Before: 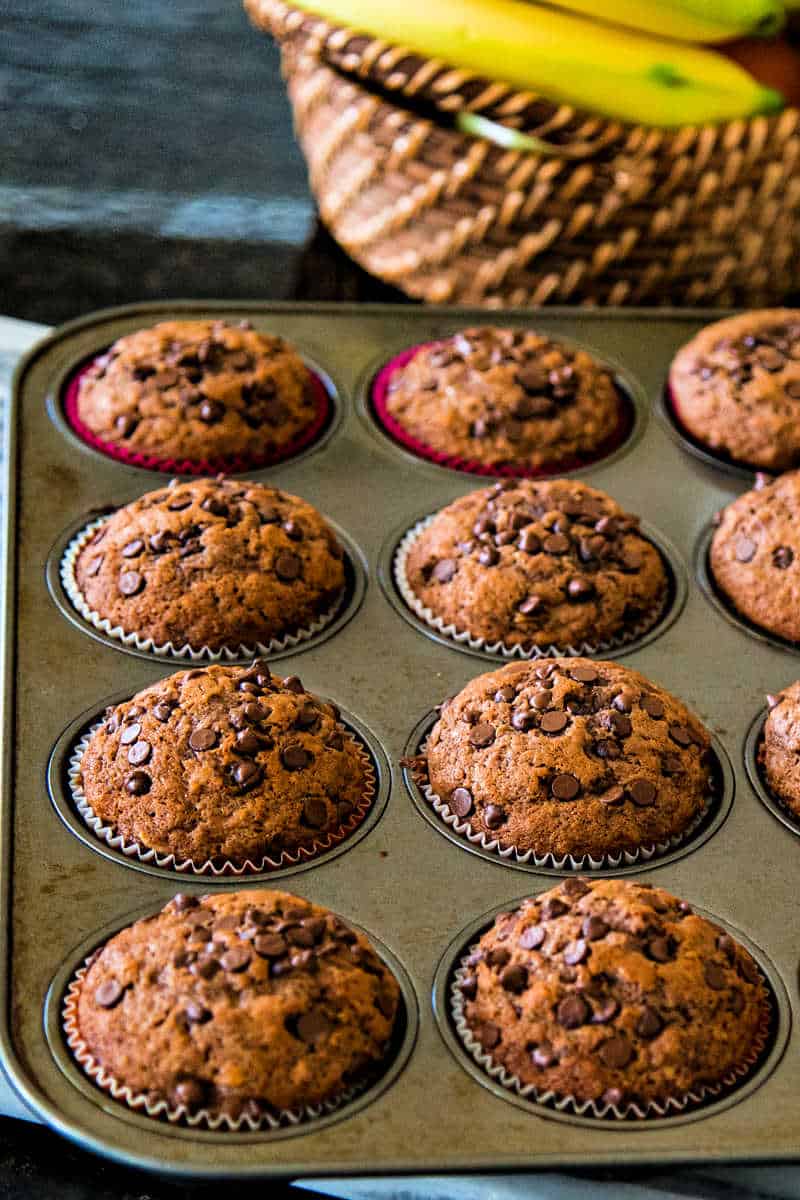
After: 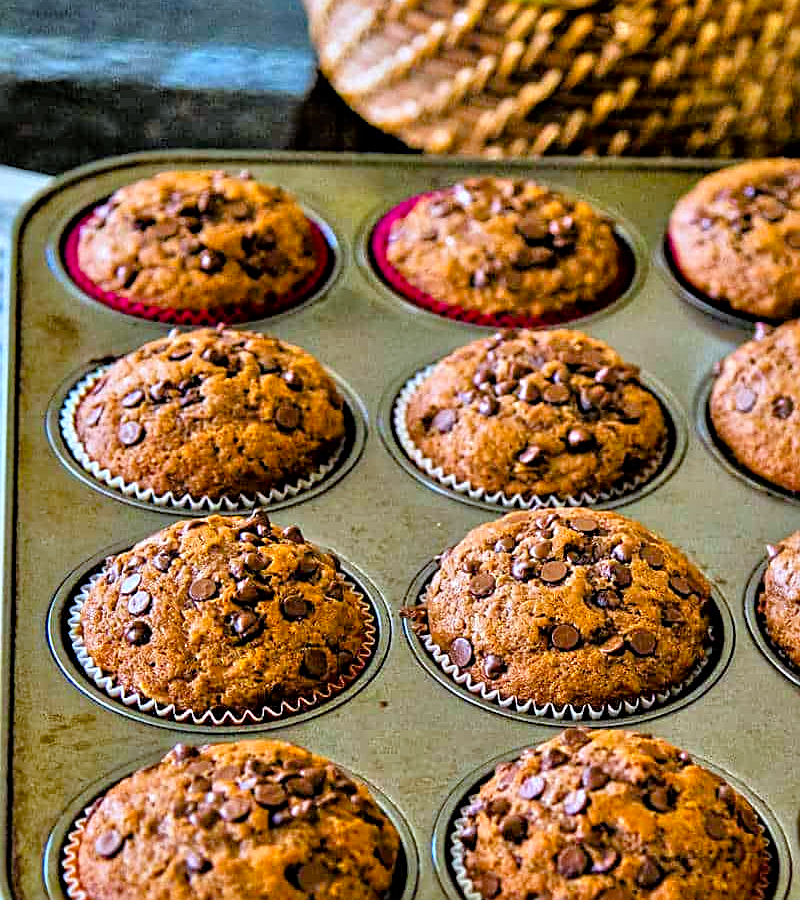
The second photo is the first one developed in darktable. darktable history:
local contrast: mode bilateral grid, contrast 20, coarseness 50, detail 120%, midtone range 0.2
sharpen: on, module defaults
white balance: red 0.924, blue 1.095
tone equalizer: -7 EV 0.15 EV, -6 EV 0.6 EV, -5 EV 1.15 EV, -4 EV 1.33 EV, -3 EV 1.15 EV, -2 EV 0.6 EV, -1 EV 0.15 EV, mask exposure compensation -0.5 EV
color balance rgb: linear chroma grading › shadows -8%, linear chroma grading › global chroma 10%, perceptual saturation grading › global saturation 2%, perceptual saturation grading › highlights -2%, perceptual saturation grading › mid-tones 4%, perceptual saturation grading › shadows 8%, perceptual brilliance grading › global brilliance 2%, perceptual brilliance grading › highlights -4%, global vibrance 16%, saturation formula JzAzBz (2021)
crop and rotate: top 12.5%, bottom 12.5%
